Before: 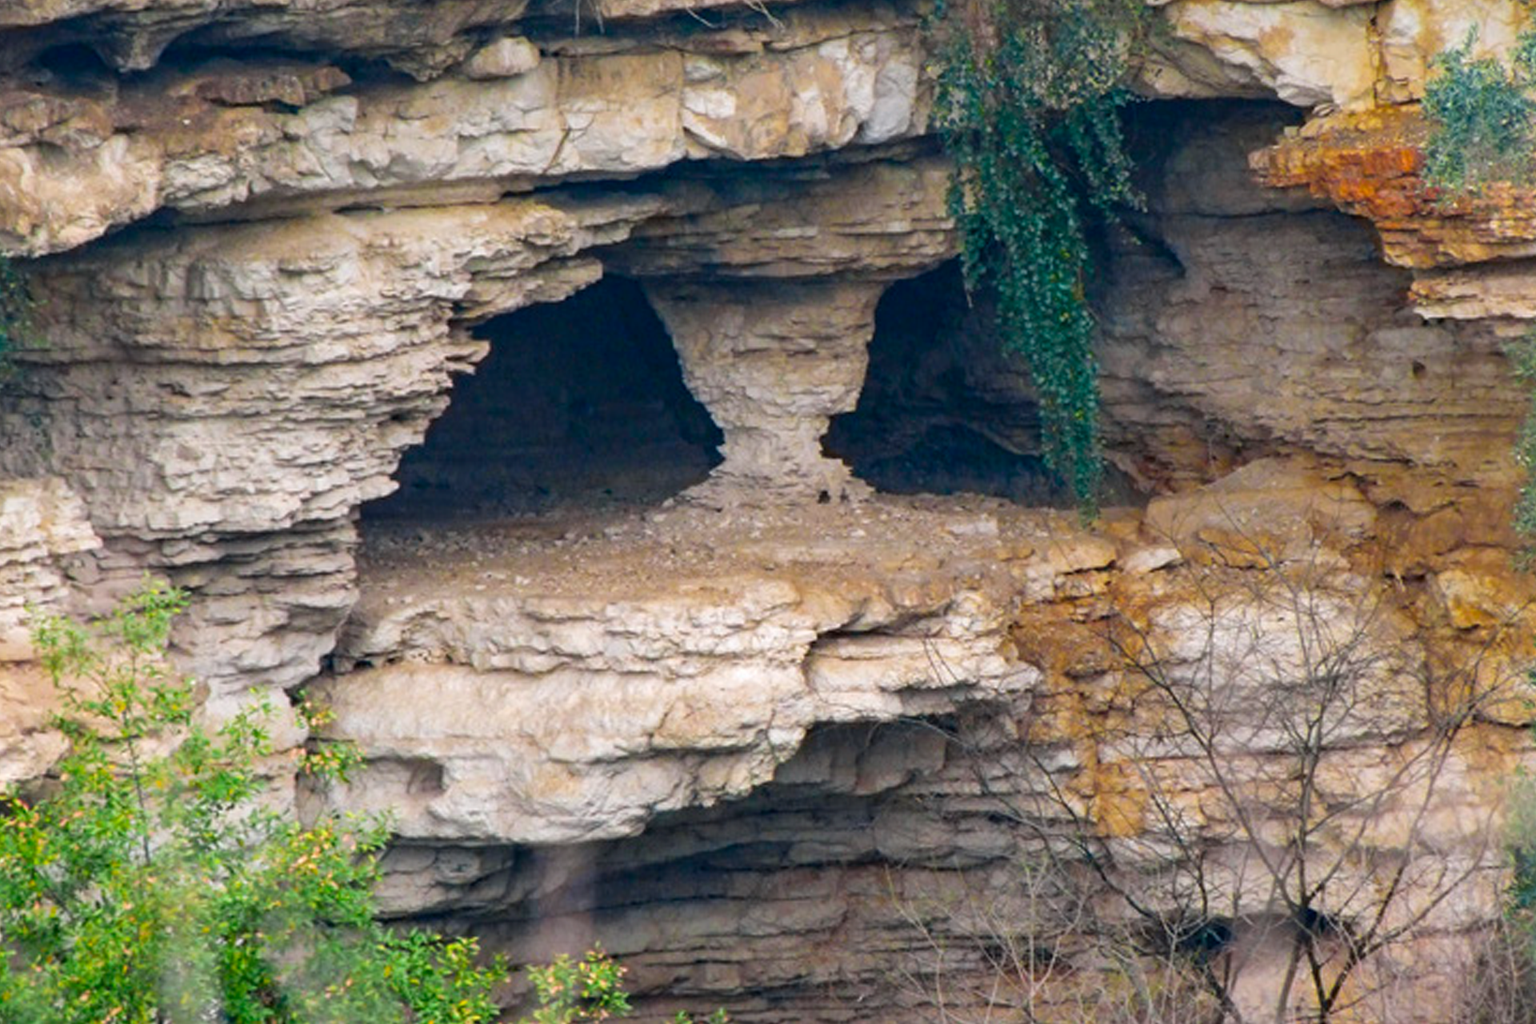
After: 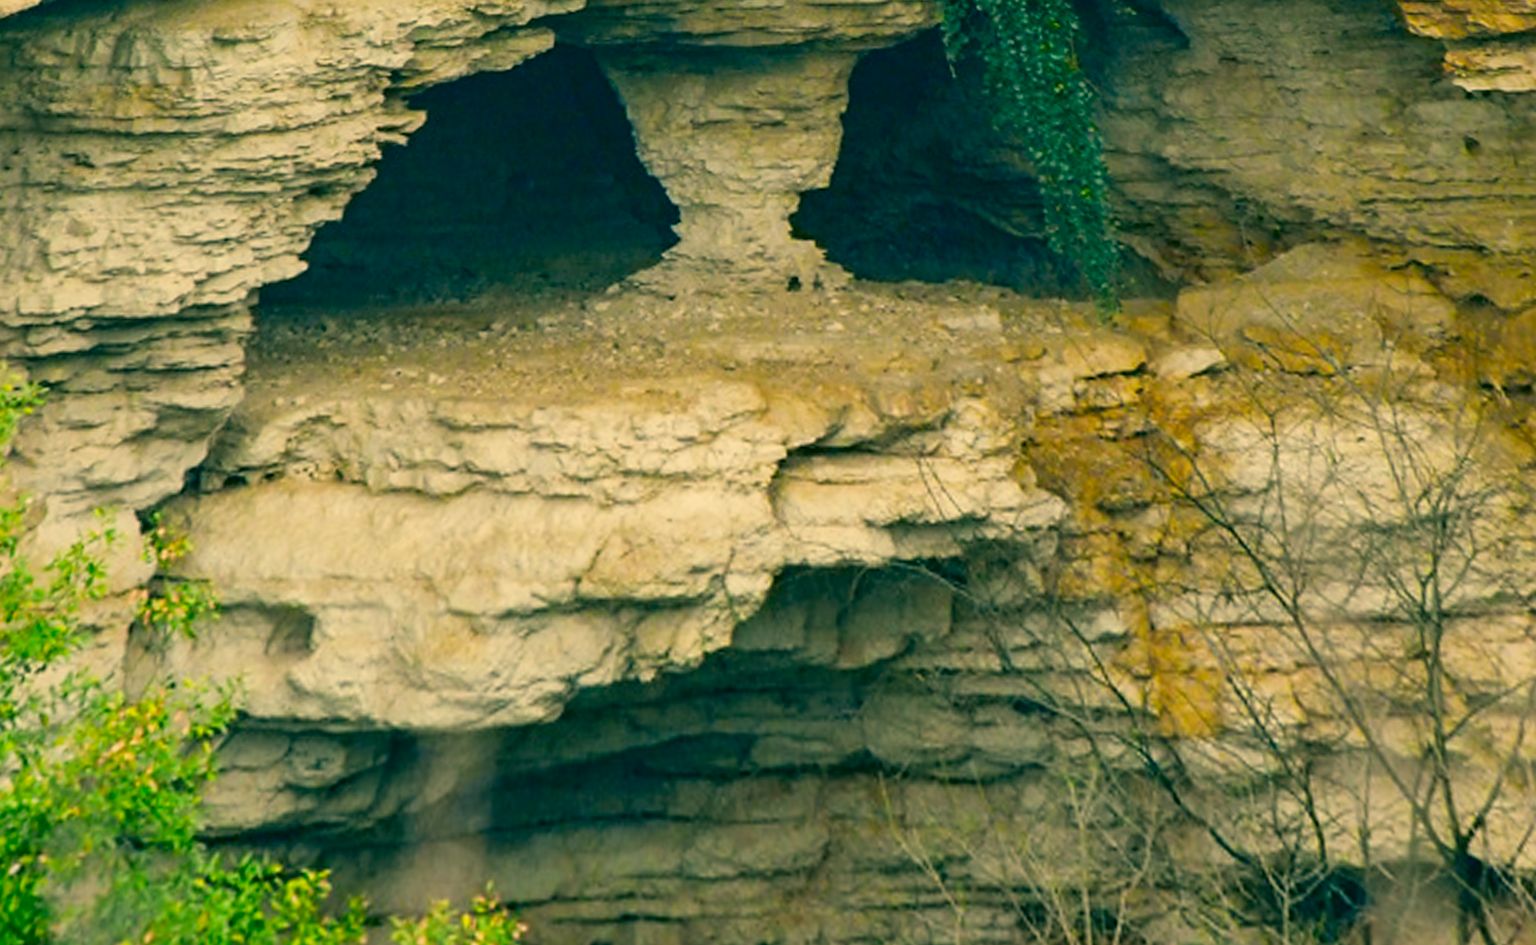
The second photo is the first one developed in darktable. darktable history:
sharpen: radius 0.969, amount 0.604
crop and rotate: top 15.774%, bottom 5.506%
sigmoid: contrast 1.22, skew 0.65
color correction: highlights a* 5.62, highlights b* 33.57, shadows a* -25.86, shadows b* 4.02
rotate and perspective: rotation 0.72°, lens shift (vertical) -0.352, lens shift (horizontal) -0.051, crop left 0.152, crop right 0.859, crop top 0.019, crop bottom 0.964
